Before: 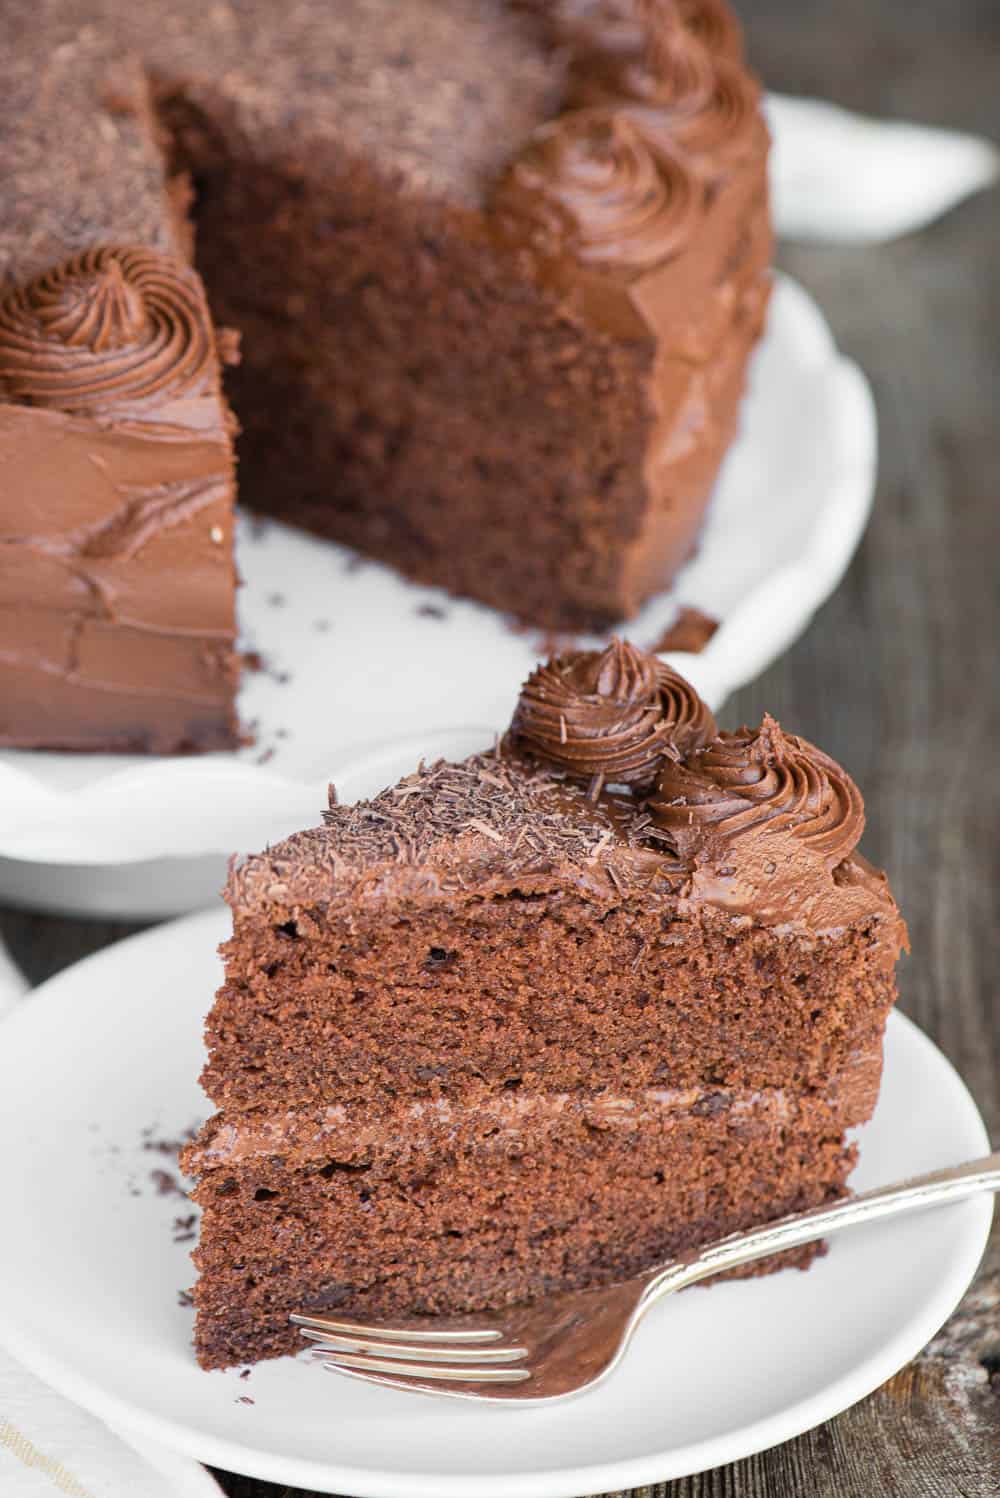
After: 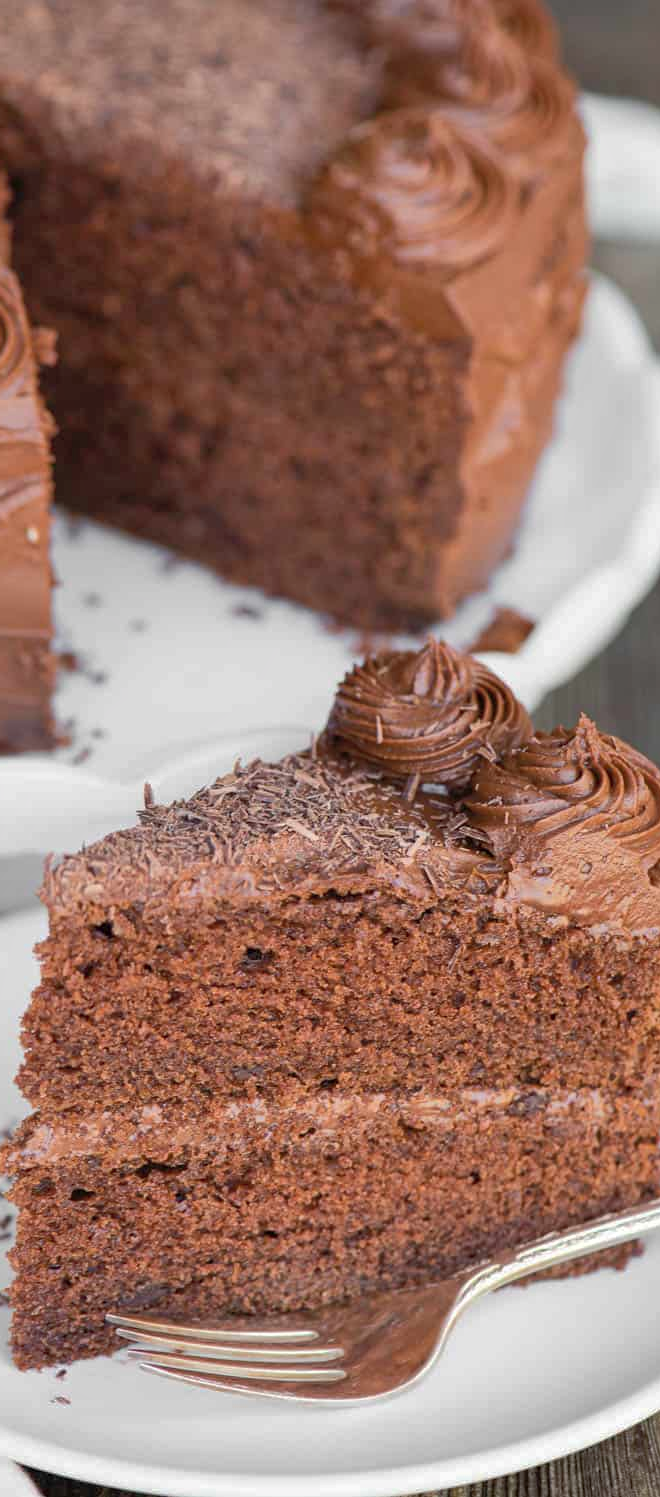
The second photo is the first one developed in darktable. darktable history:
shadows and highlights: on, module defaults
crop and rotate: left 18.442%, right 15.508%
